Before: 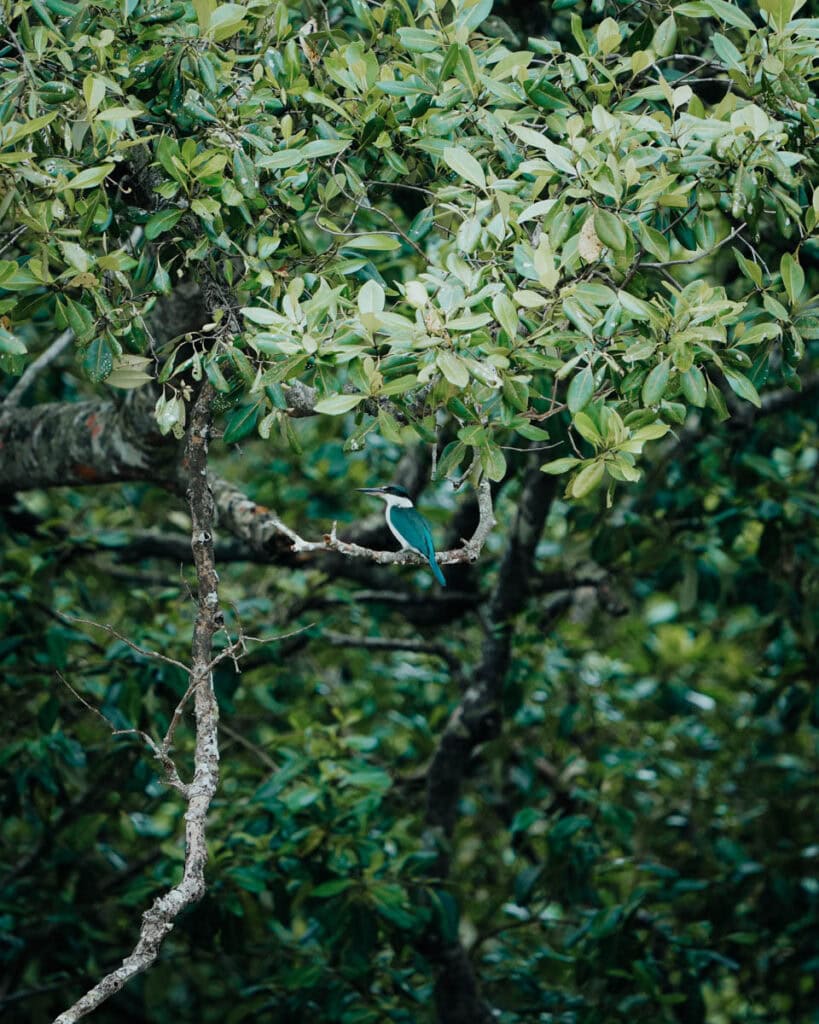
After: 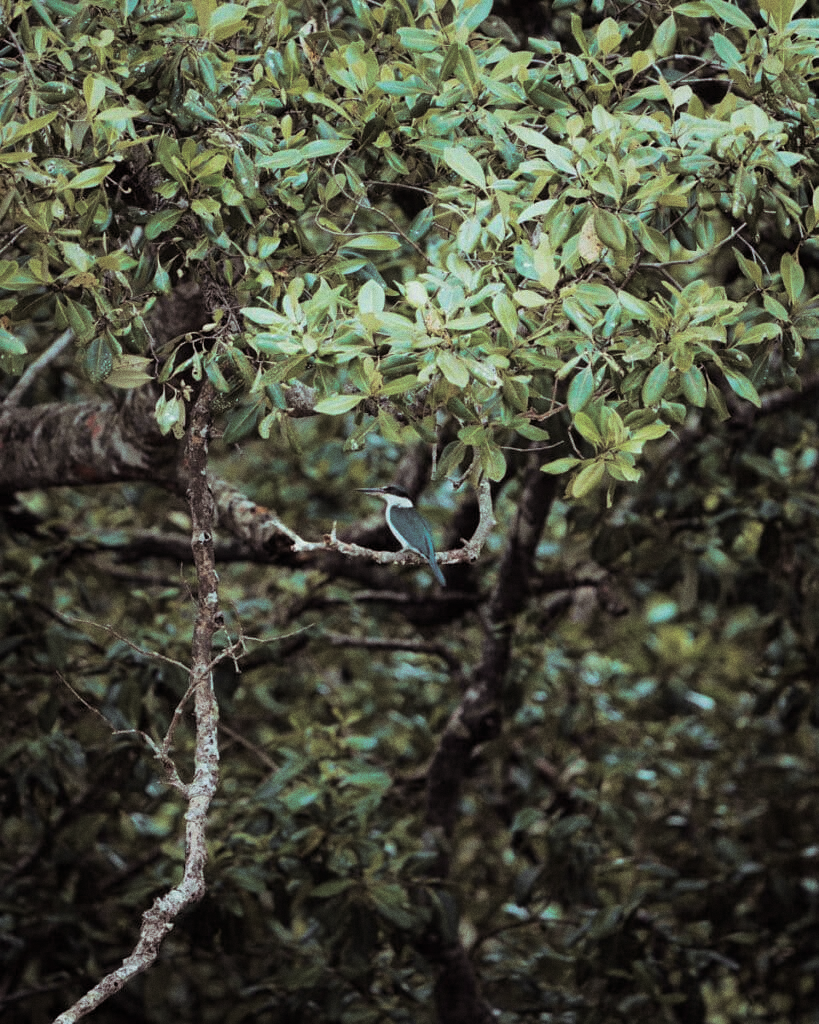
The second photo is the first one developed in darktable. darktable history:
grain: strength 26%
split-toning: shadows › saturation 0.24, highlights › hue 54°, highlights › saturation 0.24
tone equalizer: on, module defaults
velvia: strength 27%
